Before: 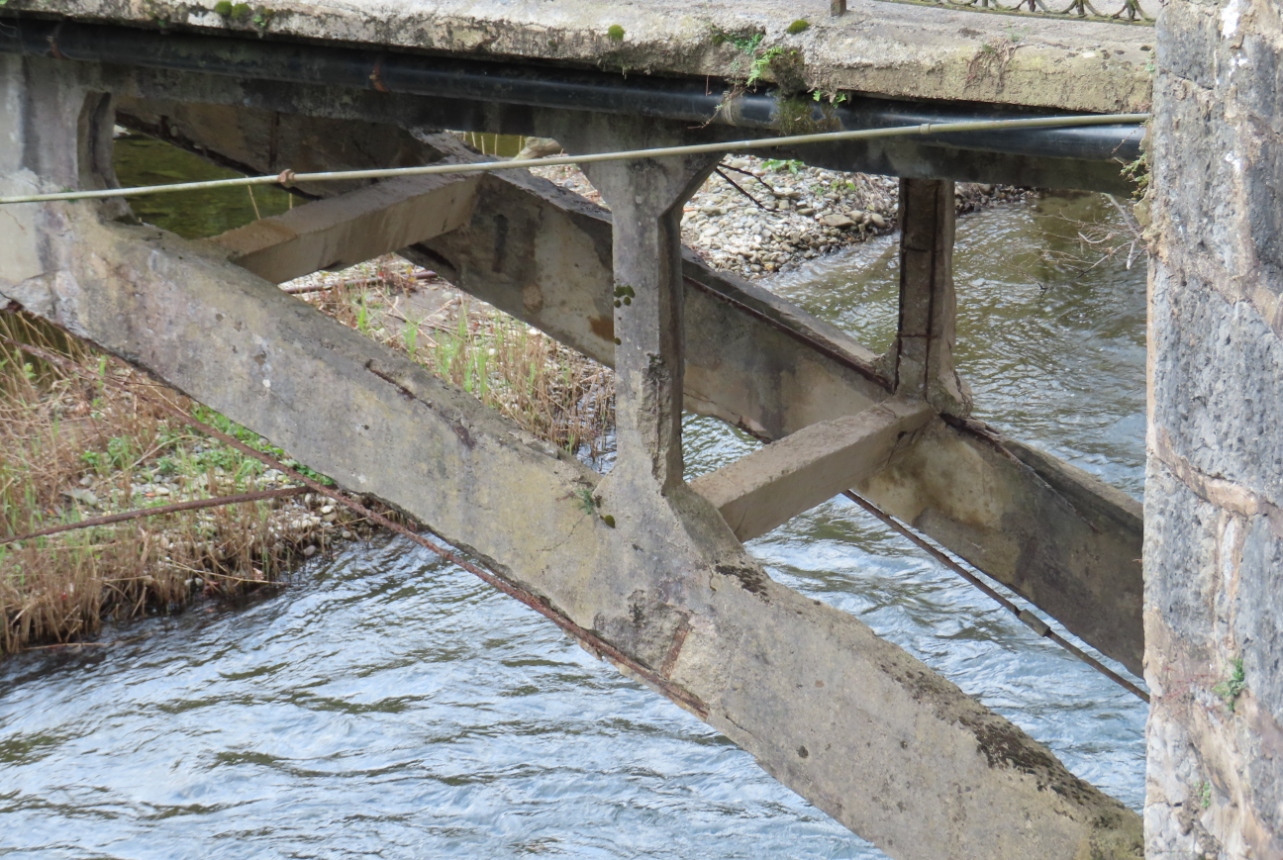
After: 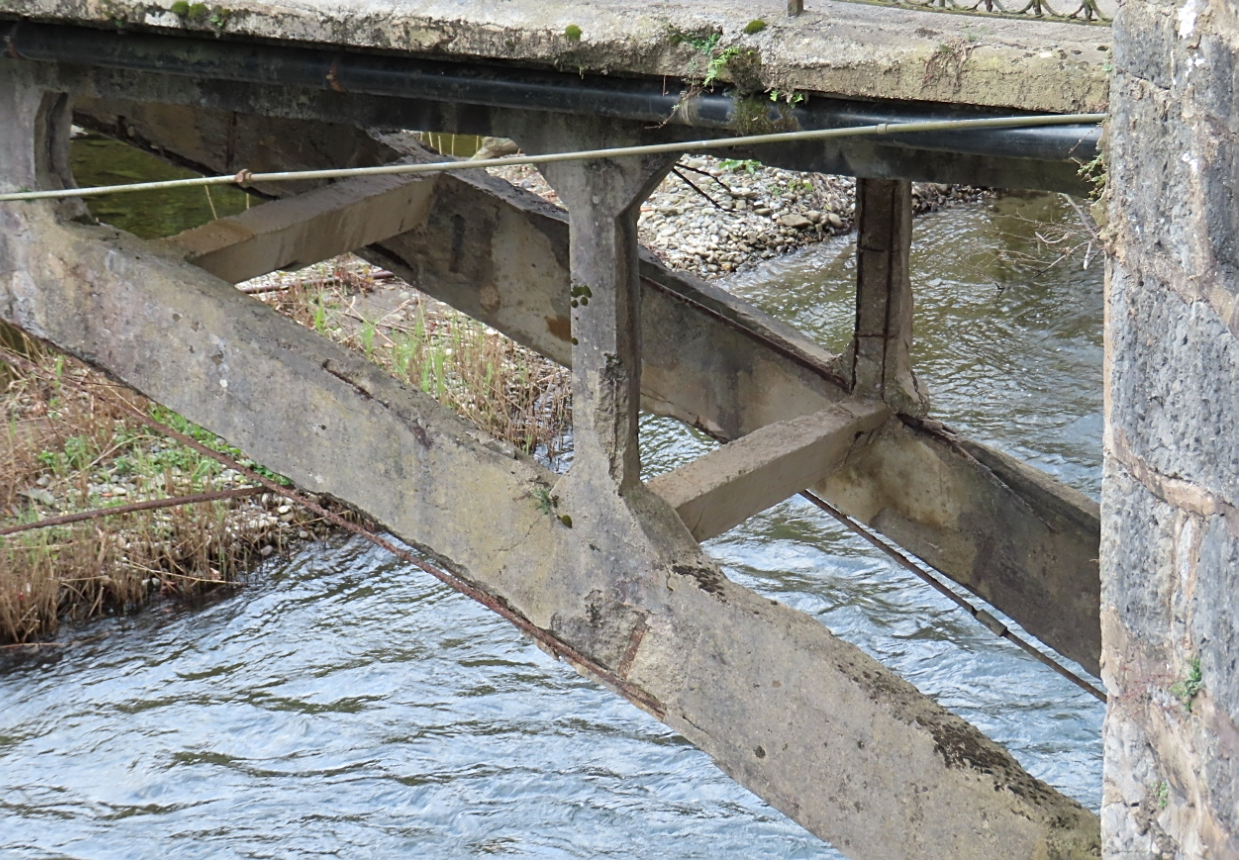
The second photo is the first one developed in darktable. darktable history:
sharpen: on, module defaults
crop and rotate: left 3.371%
